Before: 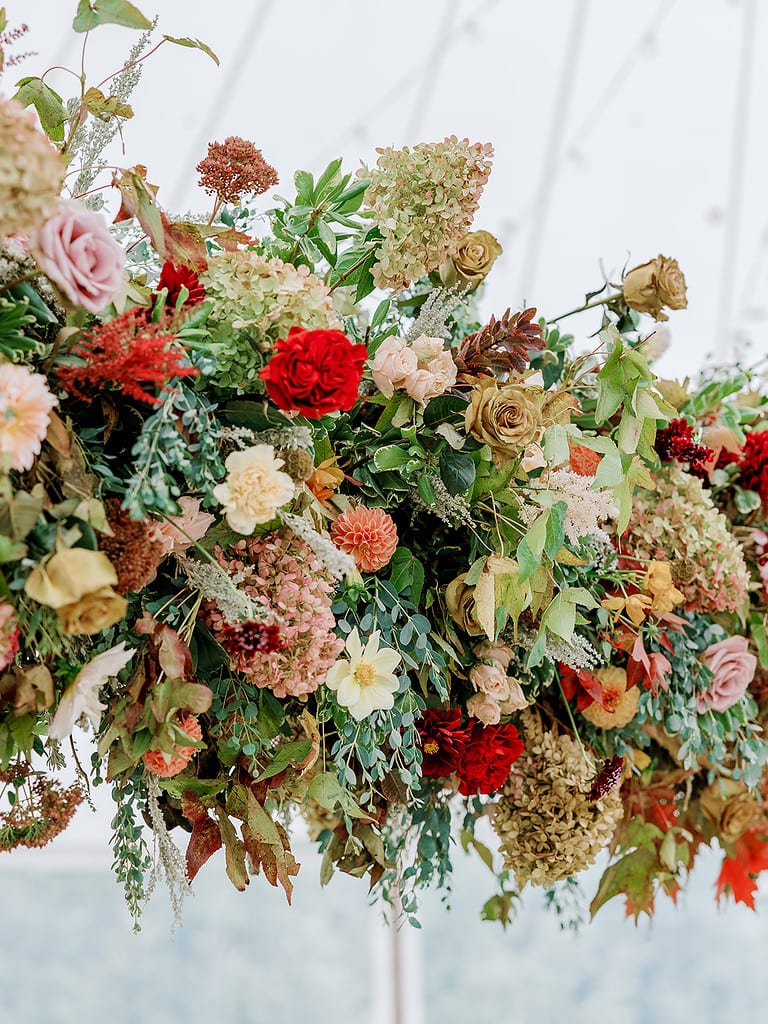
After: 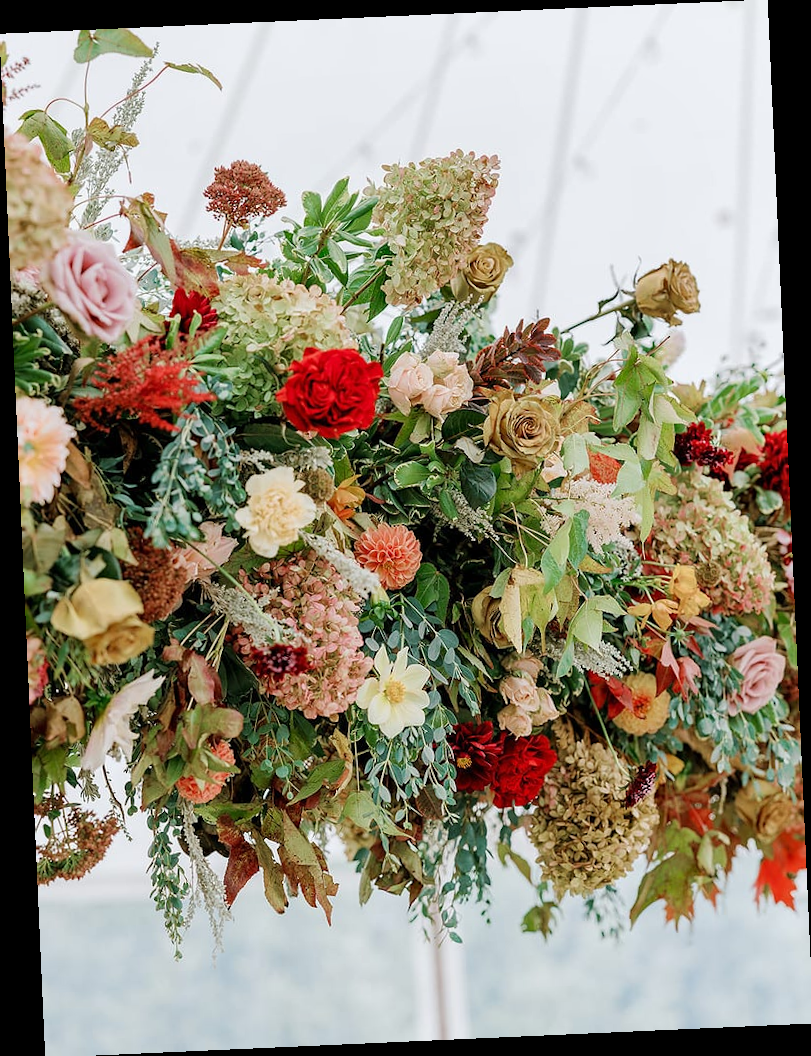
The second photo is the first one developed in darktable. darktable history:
rotate and perspective: rotation -2.56°, automatic cropping off
shadows and highlights: shadows 20.91, highlights -35.45, soften with gaussian
